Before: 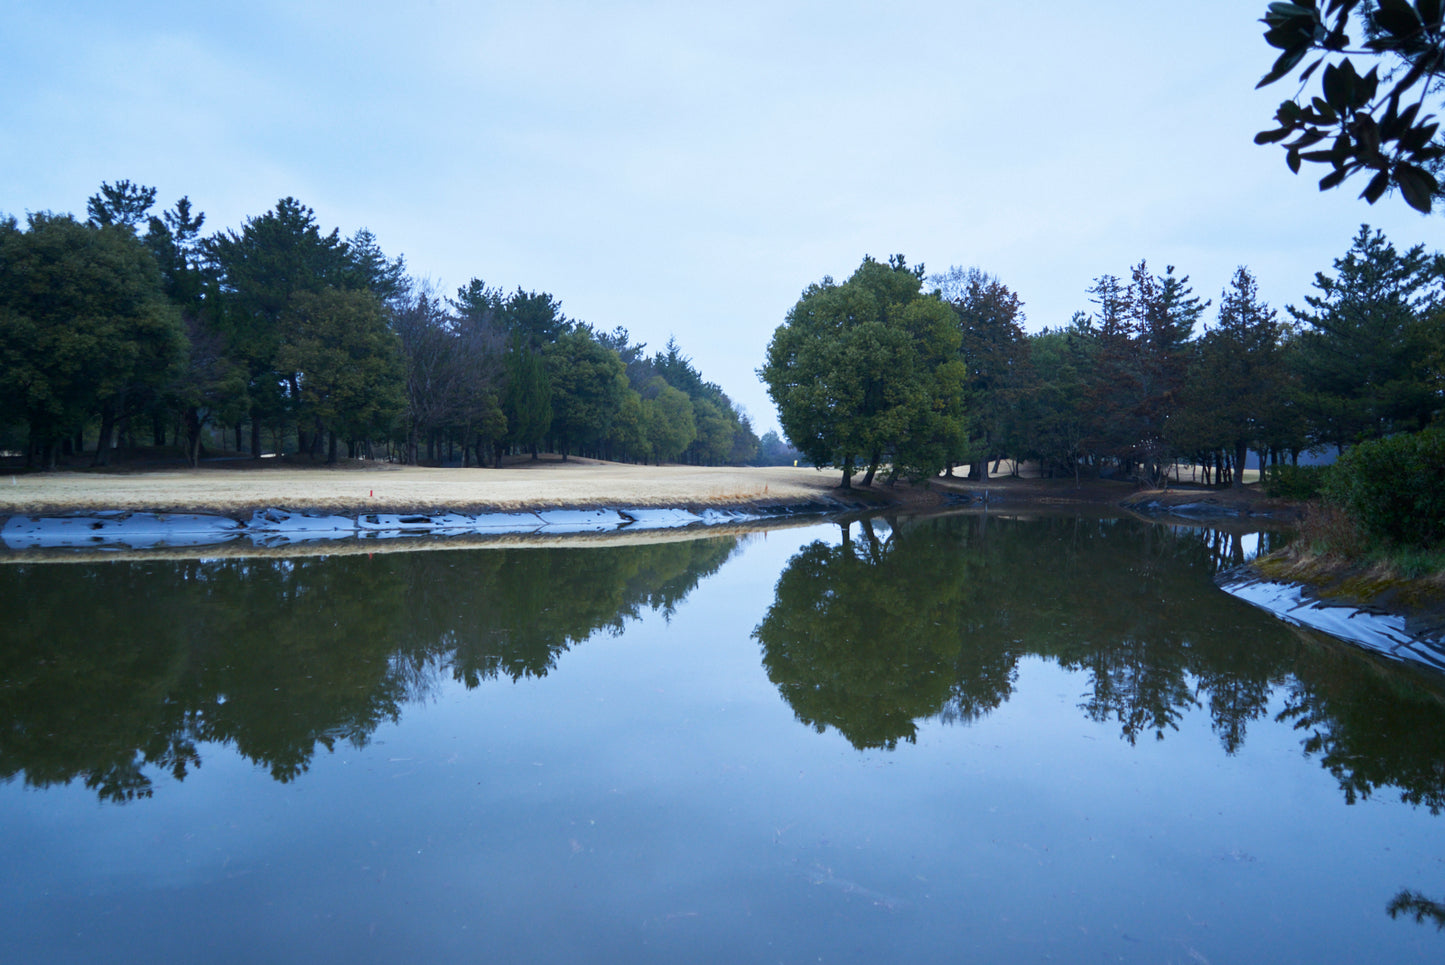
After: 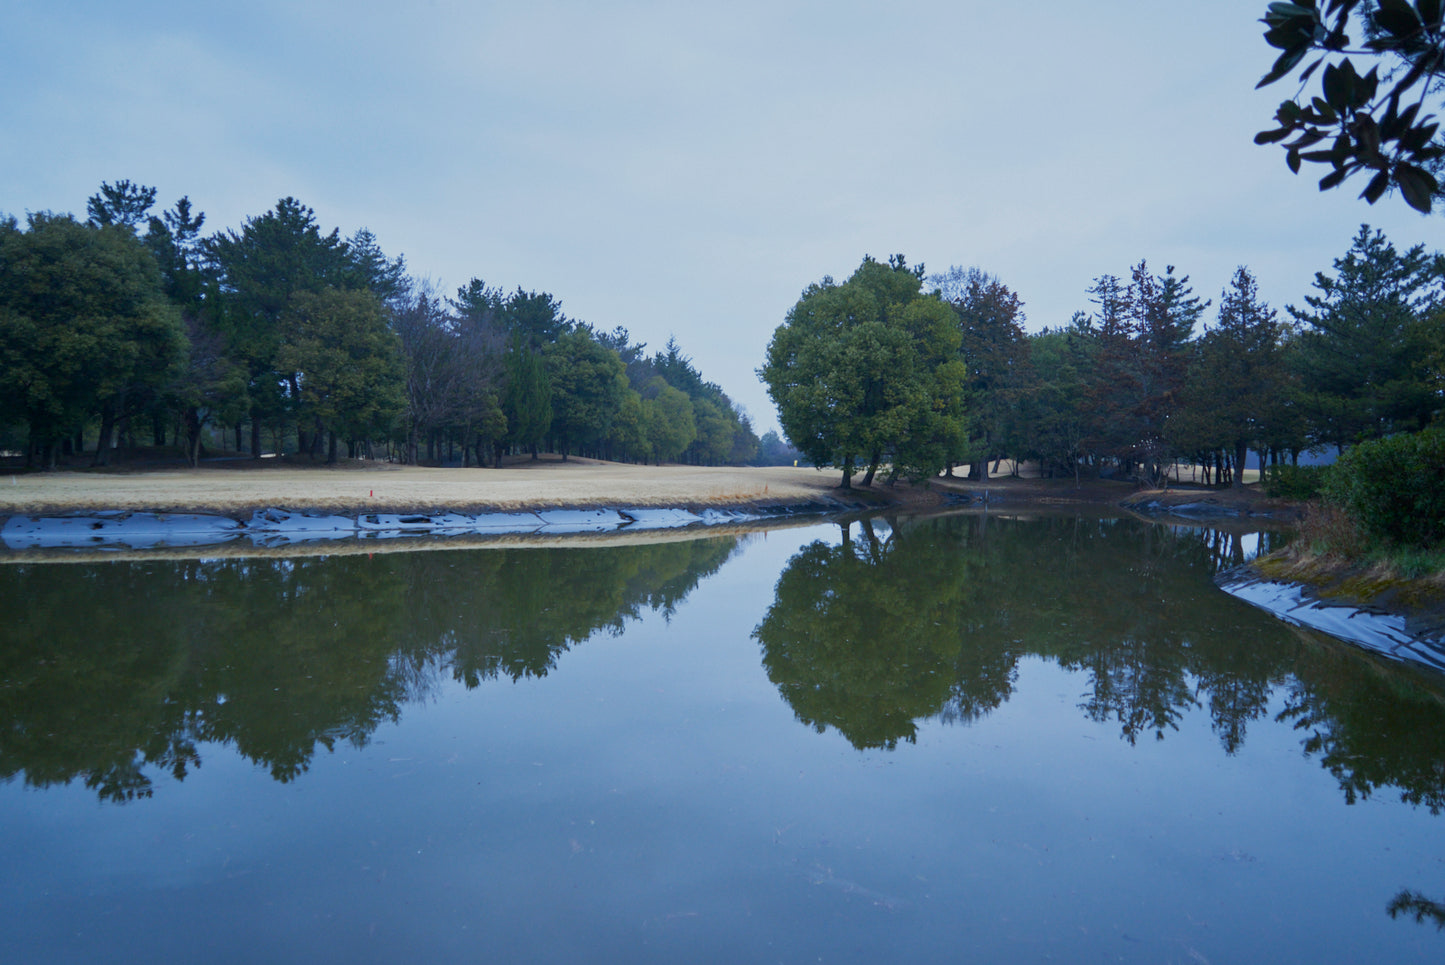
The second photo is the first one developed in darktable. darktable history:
exposure: exposure -0.064 EV, compensate highlight preservation false
tone equalizer: -8 EV 0.25 EV, -7 EV 0.417 EV, -6 EV 0.417 EV, -5 EV 0.25 EV, -3 EV -0.25 EV, -2 EV -0.417 EV, -1 EV -0.417 EV, +0 EV -0.25 EV, edges refinement/feathering 500, mask exposure compensation -1.57 EV, preserve details guided filter
